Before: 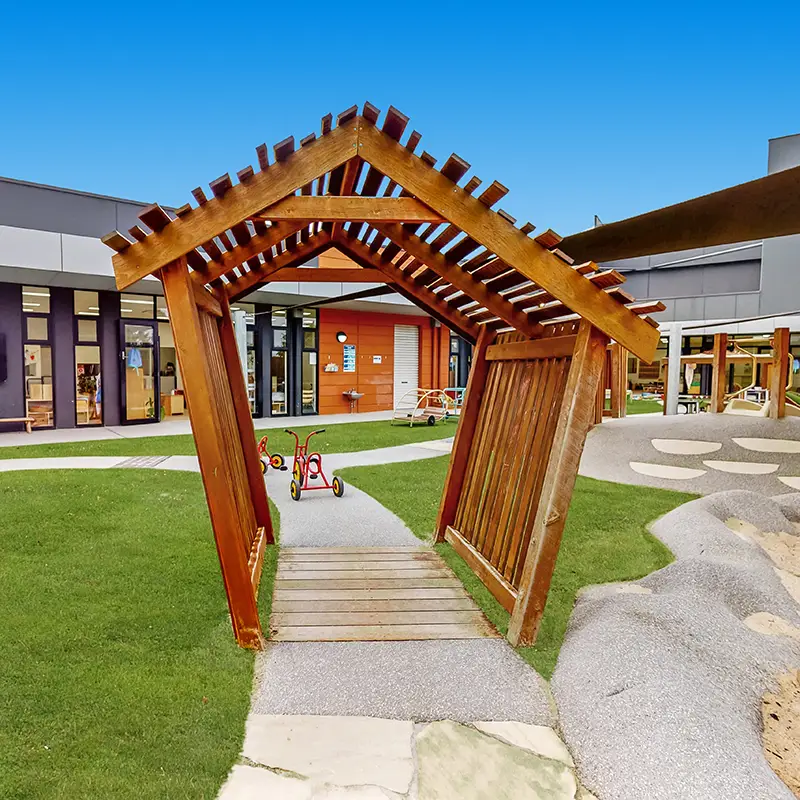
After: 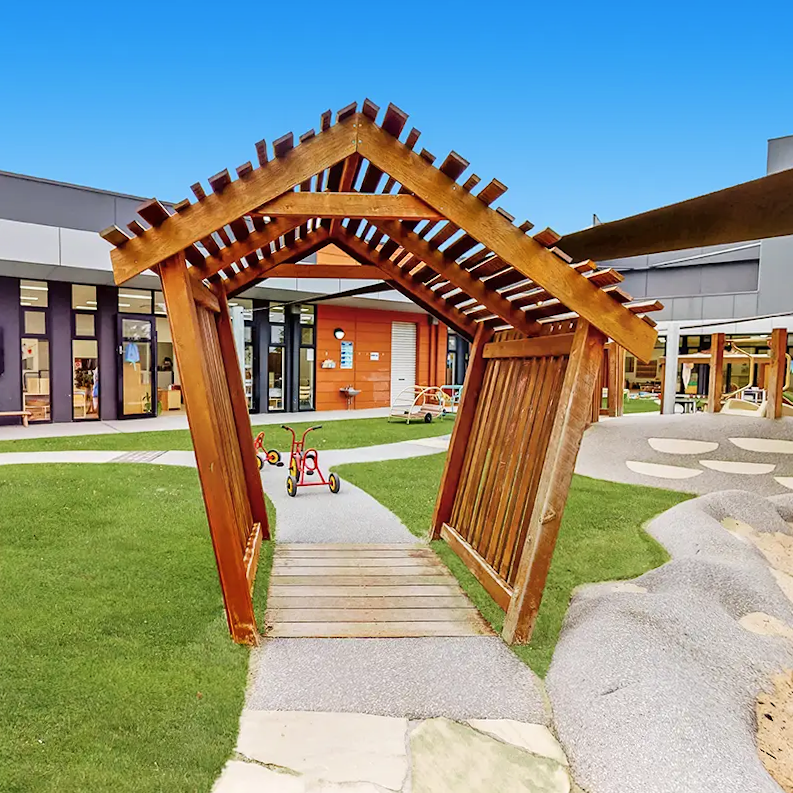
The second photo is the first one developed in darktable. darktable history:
tone curve: curves: ch0 [(0, 0) (0.641, 0.691) (1, 1)]
crop and rotate: angle -0.5°
contrast brightness saturation: saturation -0.05
